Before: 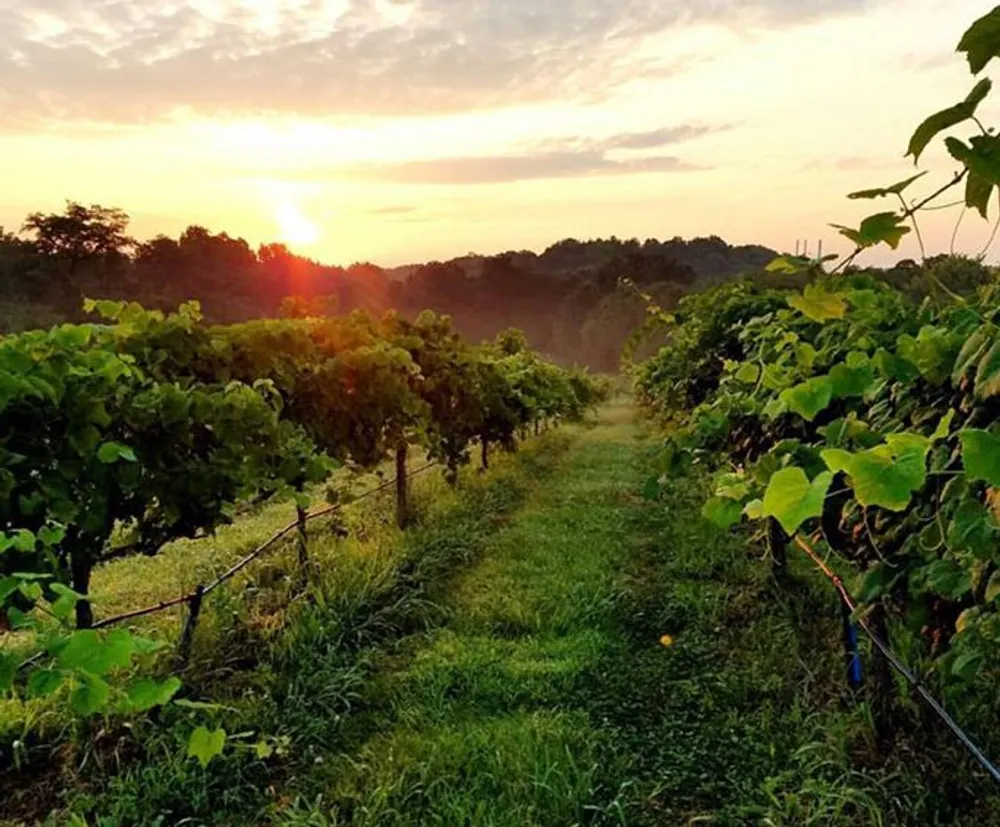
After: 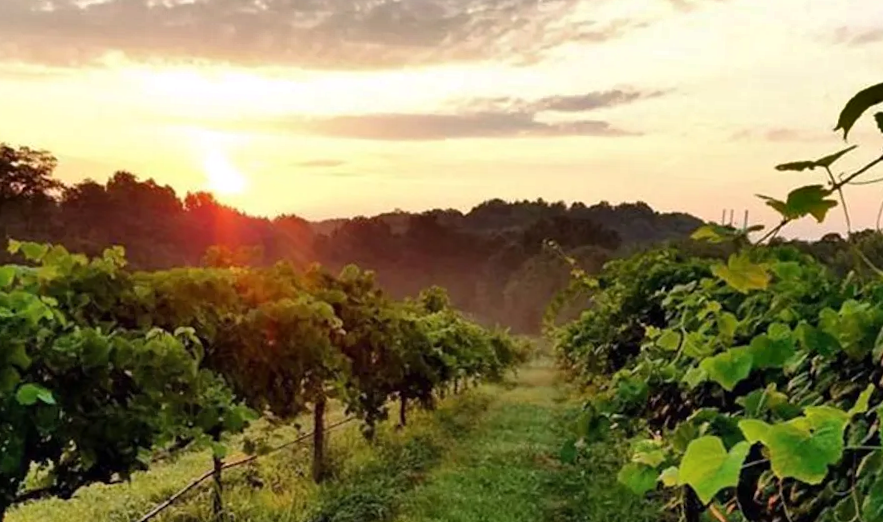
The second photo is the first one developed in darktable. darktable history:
rotate and perspective: rotation 2.27°, automatic cropping off
white balance: red 1.009, blue 1.027
tone equalizer: on, module defaults
shadows and highlights: radius 118.69, shadows 42.21, highlights -61.56, soften with gaussian
crop and rotate: left 9.345%, top 7.22%, right 4.982%, bottom 32.331%
